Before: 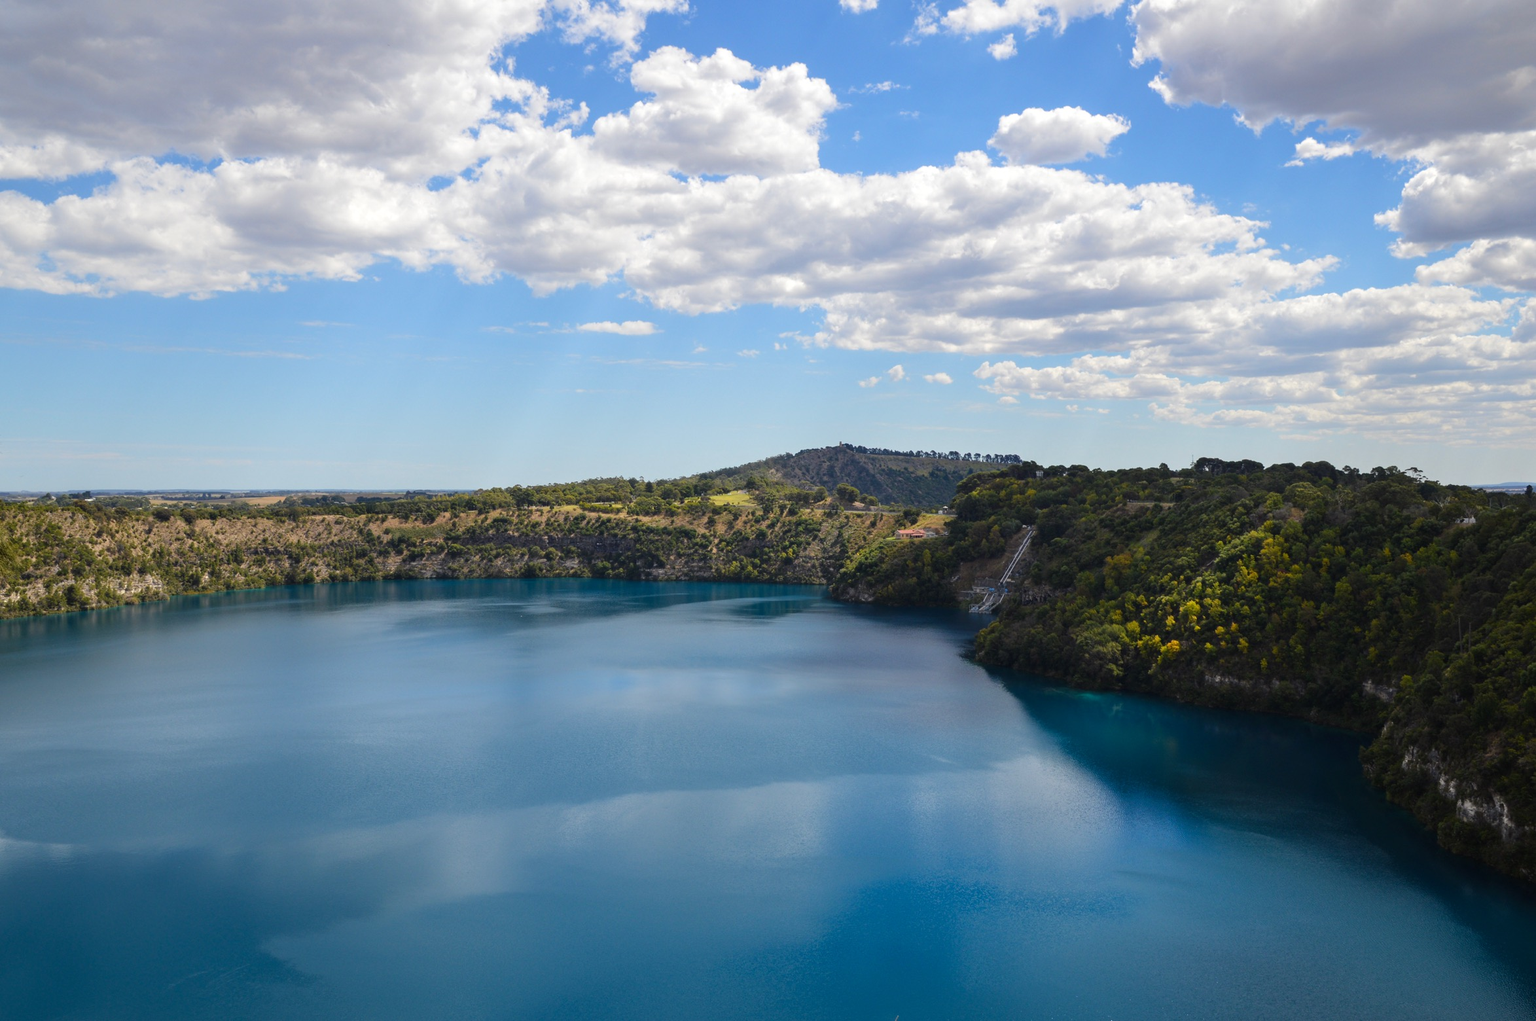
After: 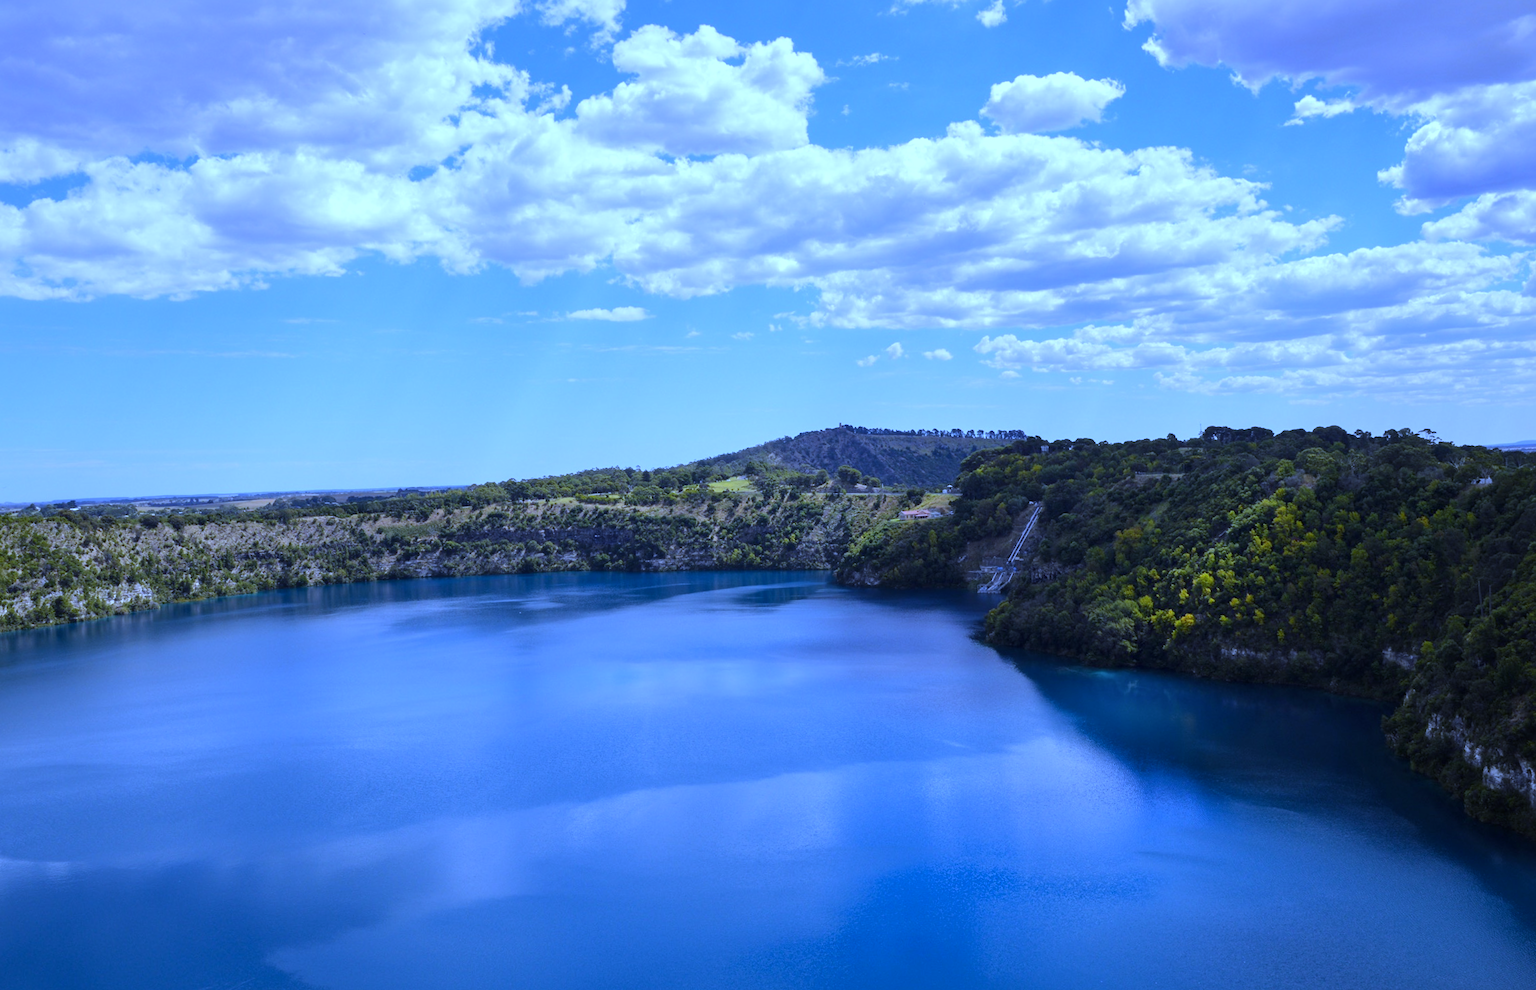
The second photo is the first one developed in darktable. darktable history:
local contrast: mode bilateral grid, contrast 20, coarseness 50, detail 120%, midtone range 0.2
white balance: red 0.766, blue 1.537
rotate and perspective: rotation -2°, crop left 0.022, crop right 0.978, crop top 0.049, crop bottom 0.951
